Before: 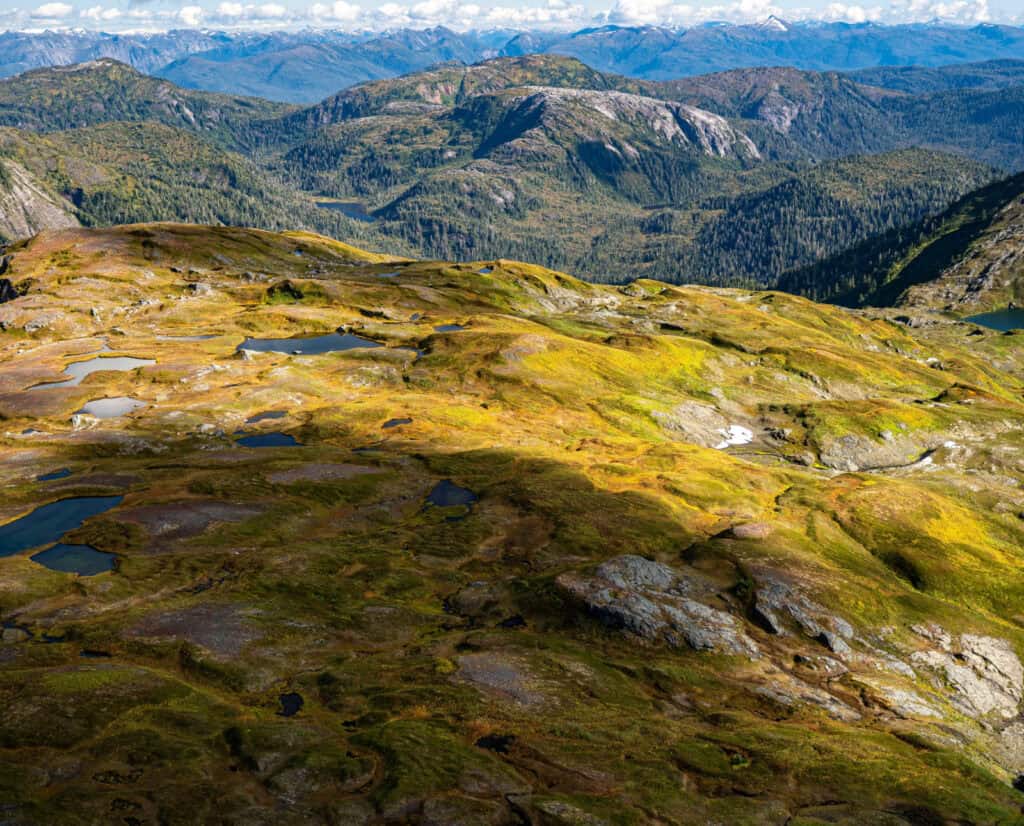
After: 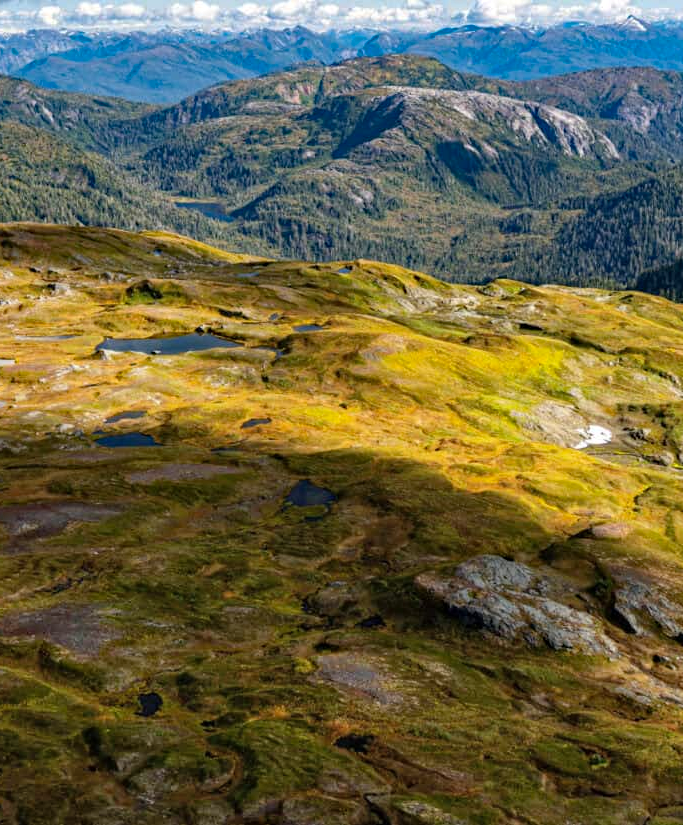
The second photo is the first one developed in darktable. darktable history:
crop and rotate: left 13.79%, right 19.459%
shadows and highlights: soften with gaussian
haze removal: strength 0.293, distance 0.246, compatibility mode true, adaptive false
